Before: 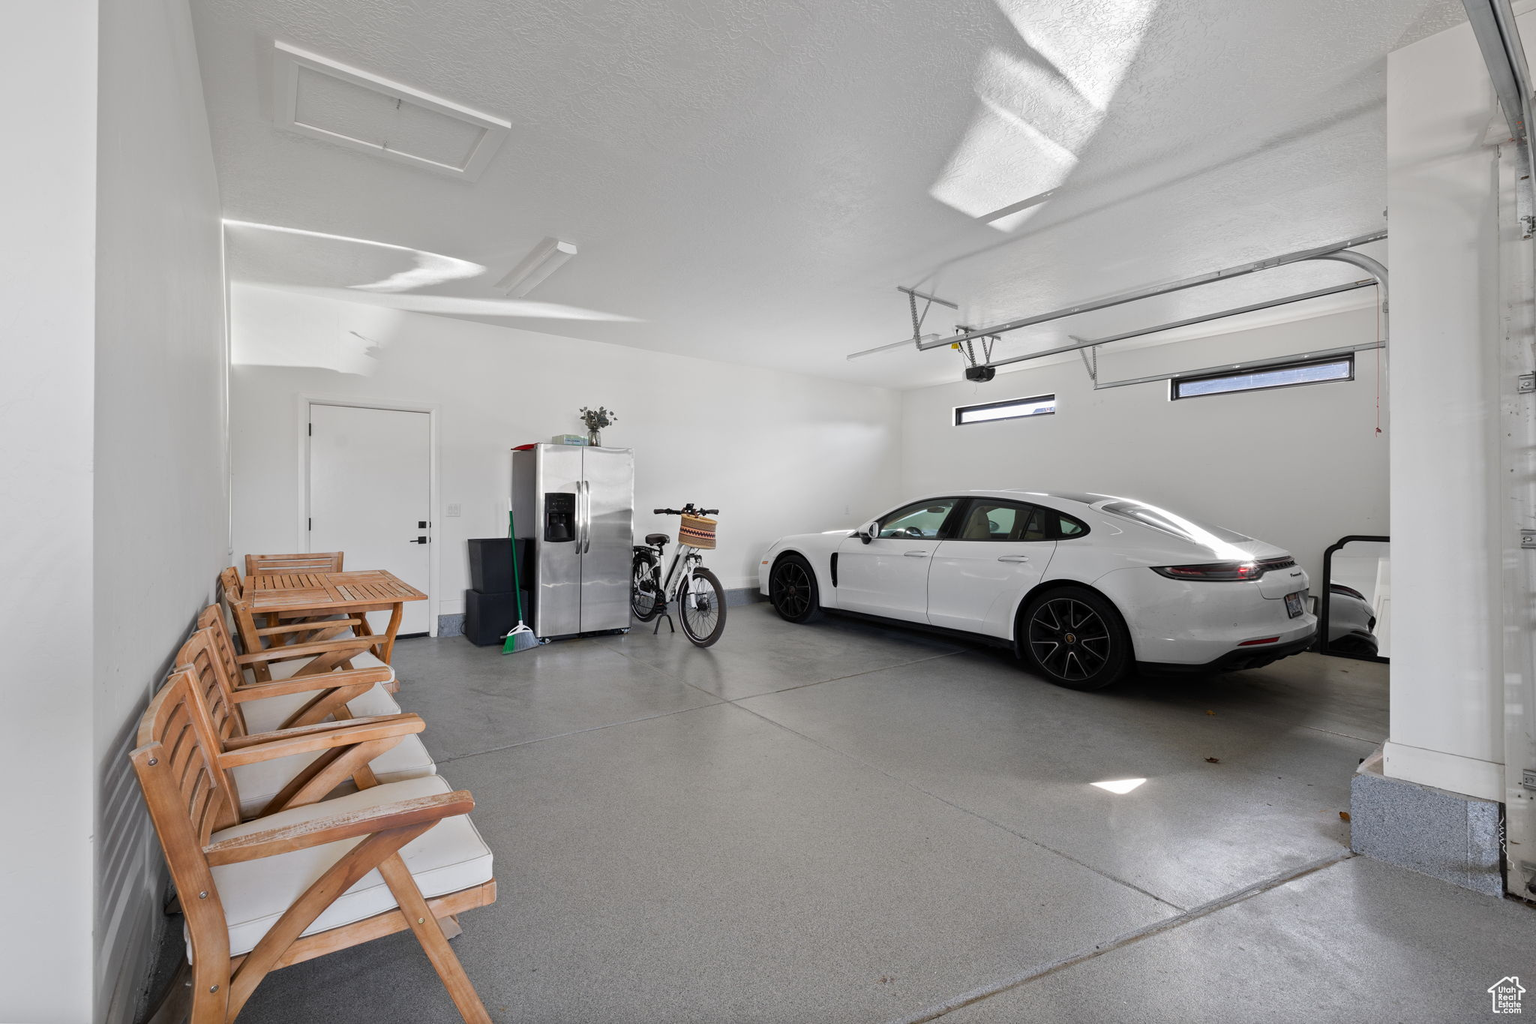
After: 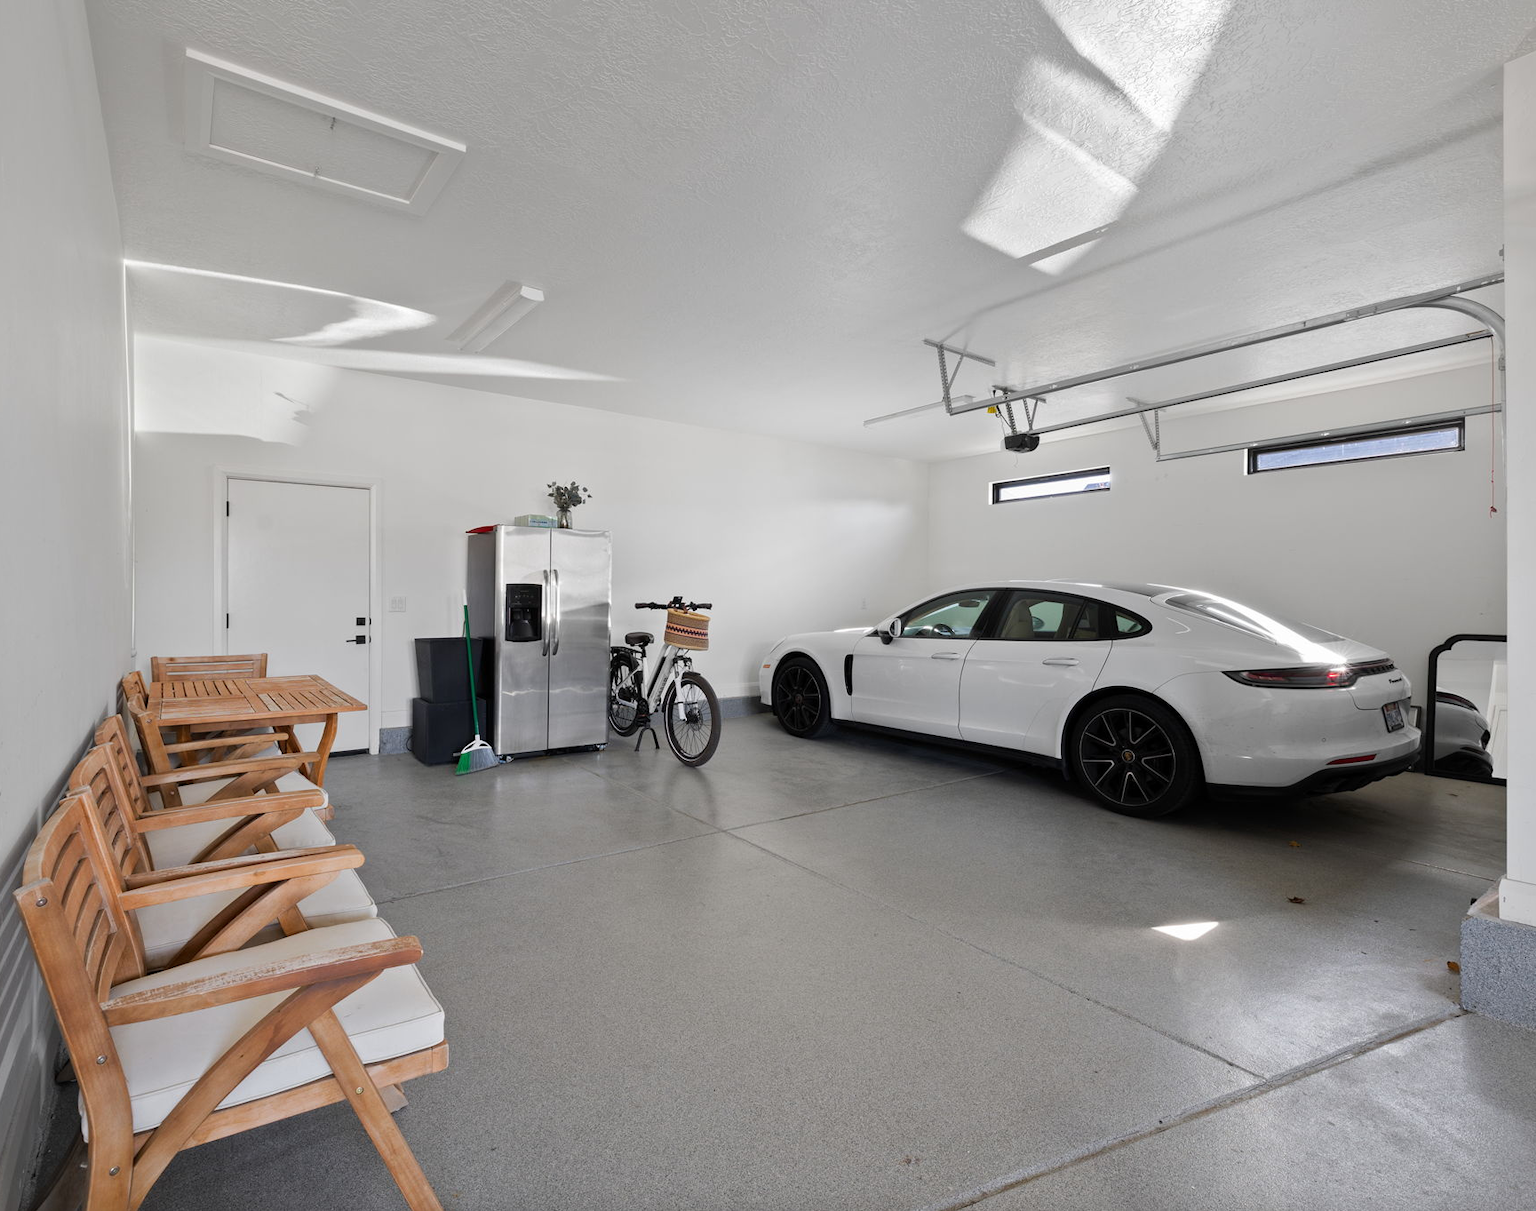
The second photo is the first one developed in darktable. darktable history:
crop: left 7.704%, right 7.848%
